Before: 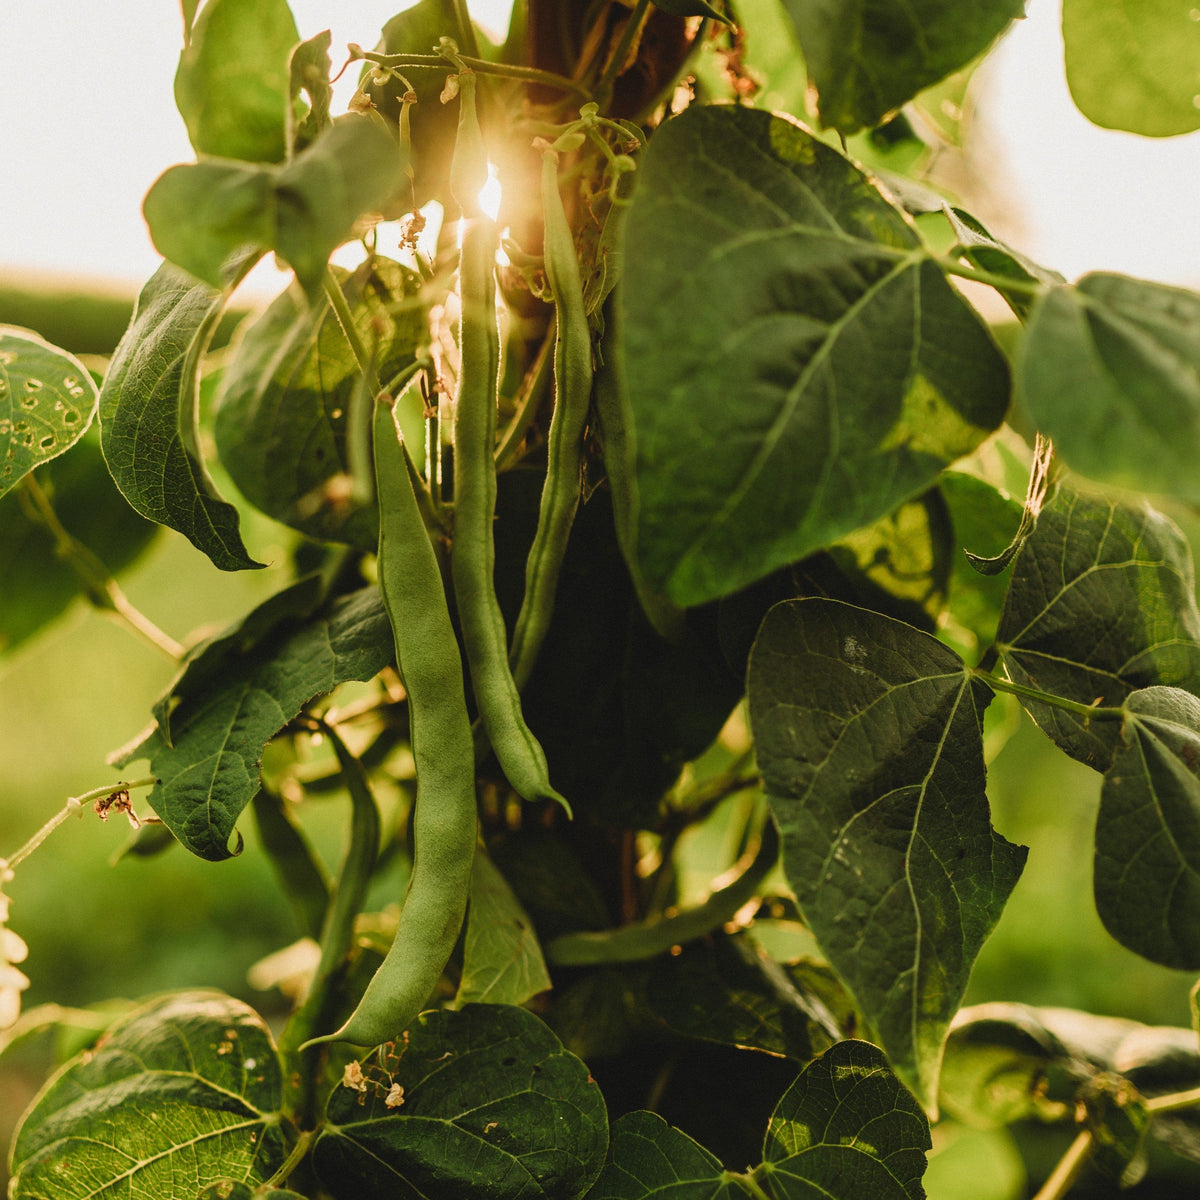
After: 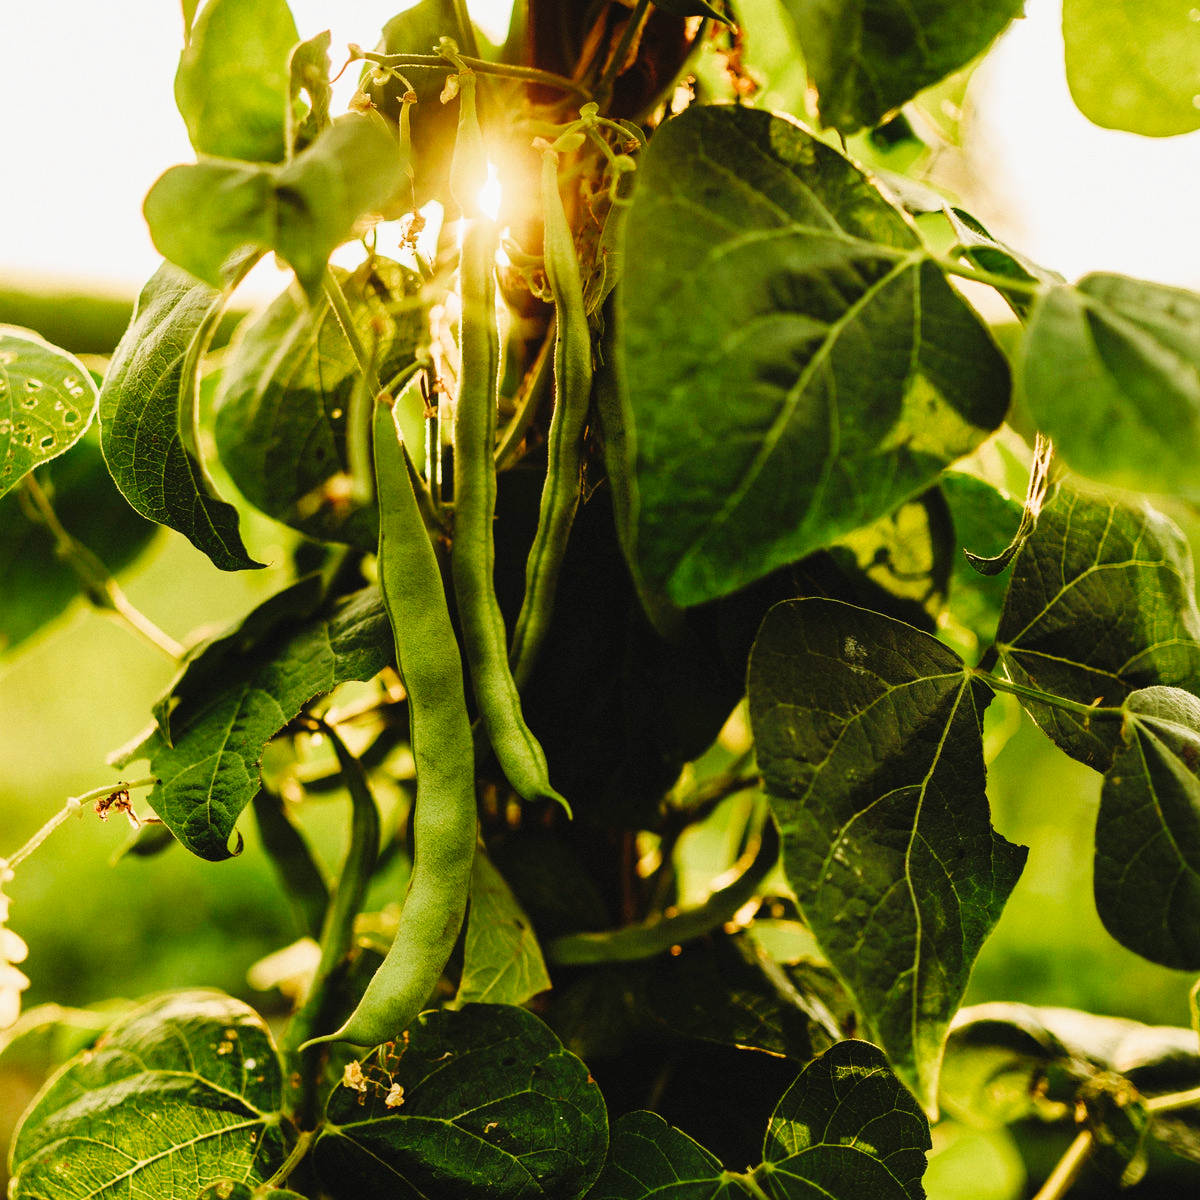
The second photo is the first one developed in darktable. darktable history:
base curve: curves: ch0 [(0, 0) (0.036, 0.025) (0.121, 0.166) (0.206, 0.329) (0.605, 0.79) (1, 1)], preserve colors none
levels: levels [0, 0.499, 1]
